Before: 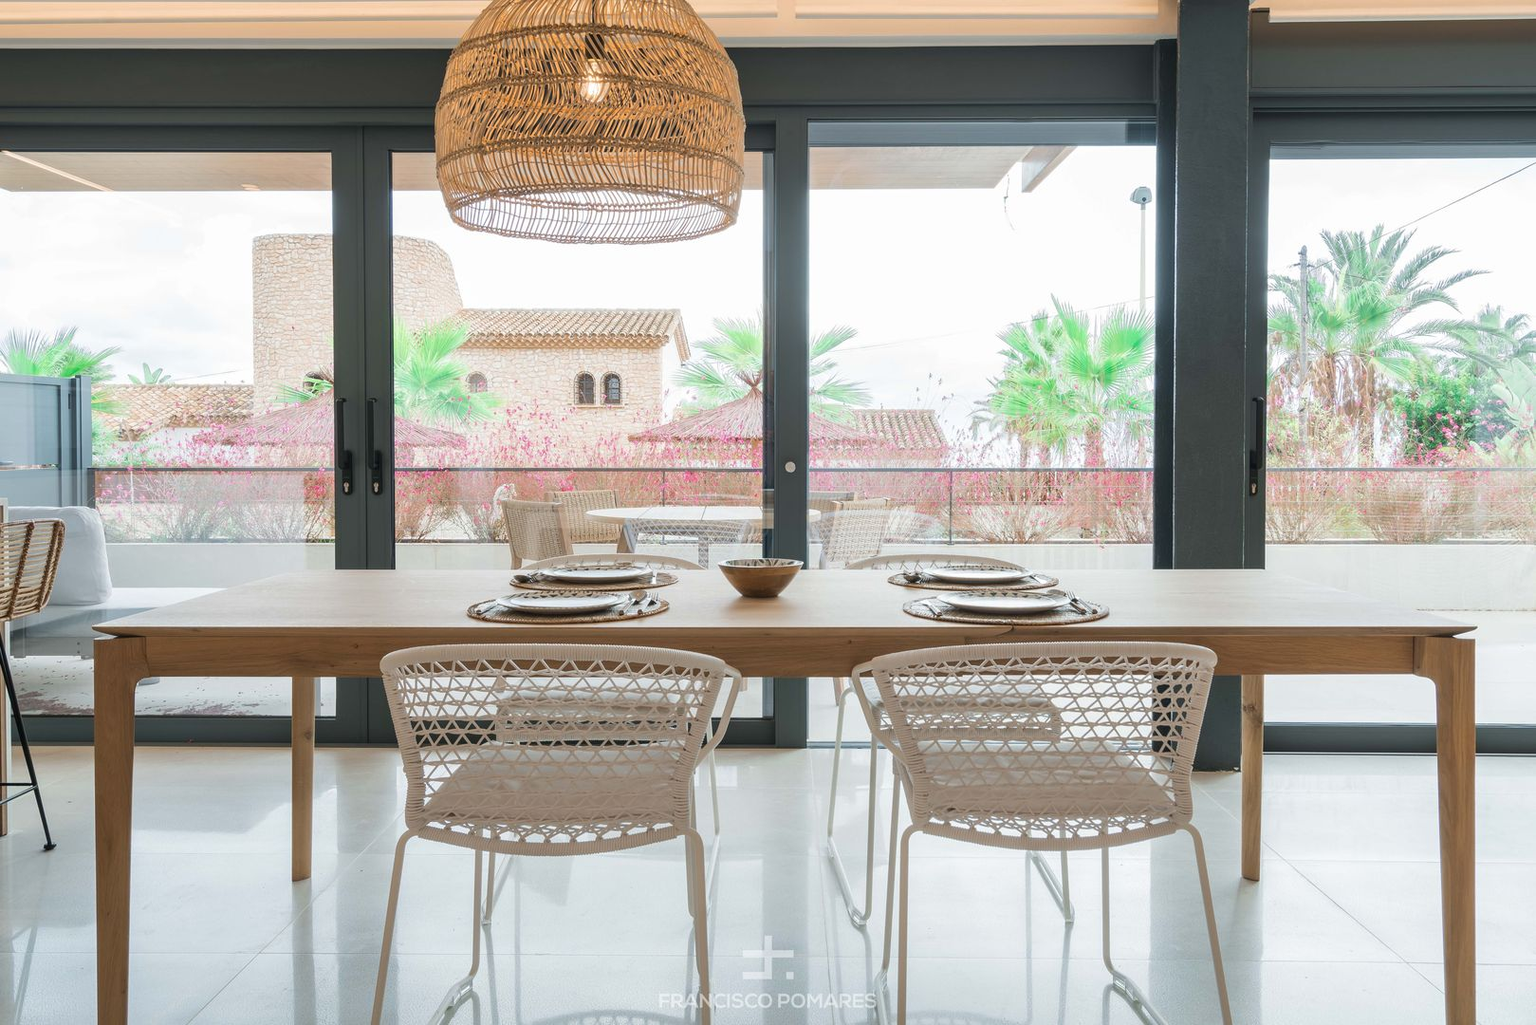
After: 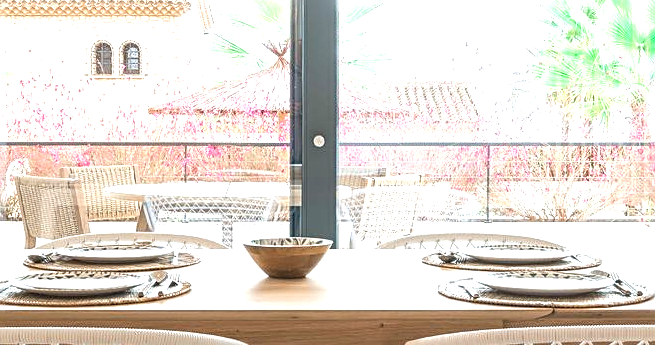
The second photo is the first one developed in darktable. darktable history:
exposure: black level correction 0, exposure 1.001 EV, compensate exposure bias true, compensate highlight preservation false
crop: left 31.75%, top 32.565%, right 27.771%, bottom 35.407%
local contrast: on, module defaults
sharpen: on, module defaults
haze removal: strength 0.033, distance 0.248, compatibility mode true, adaptive false
